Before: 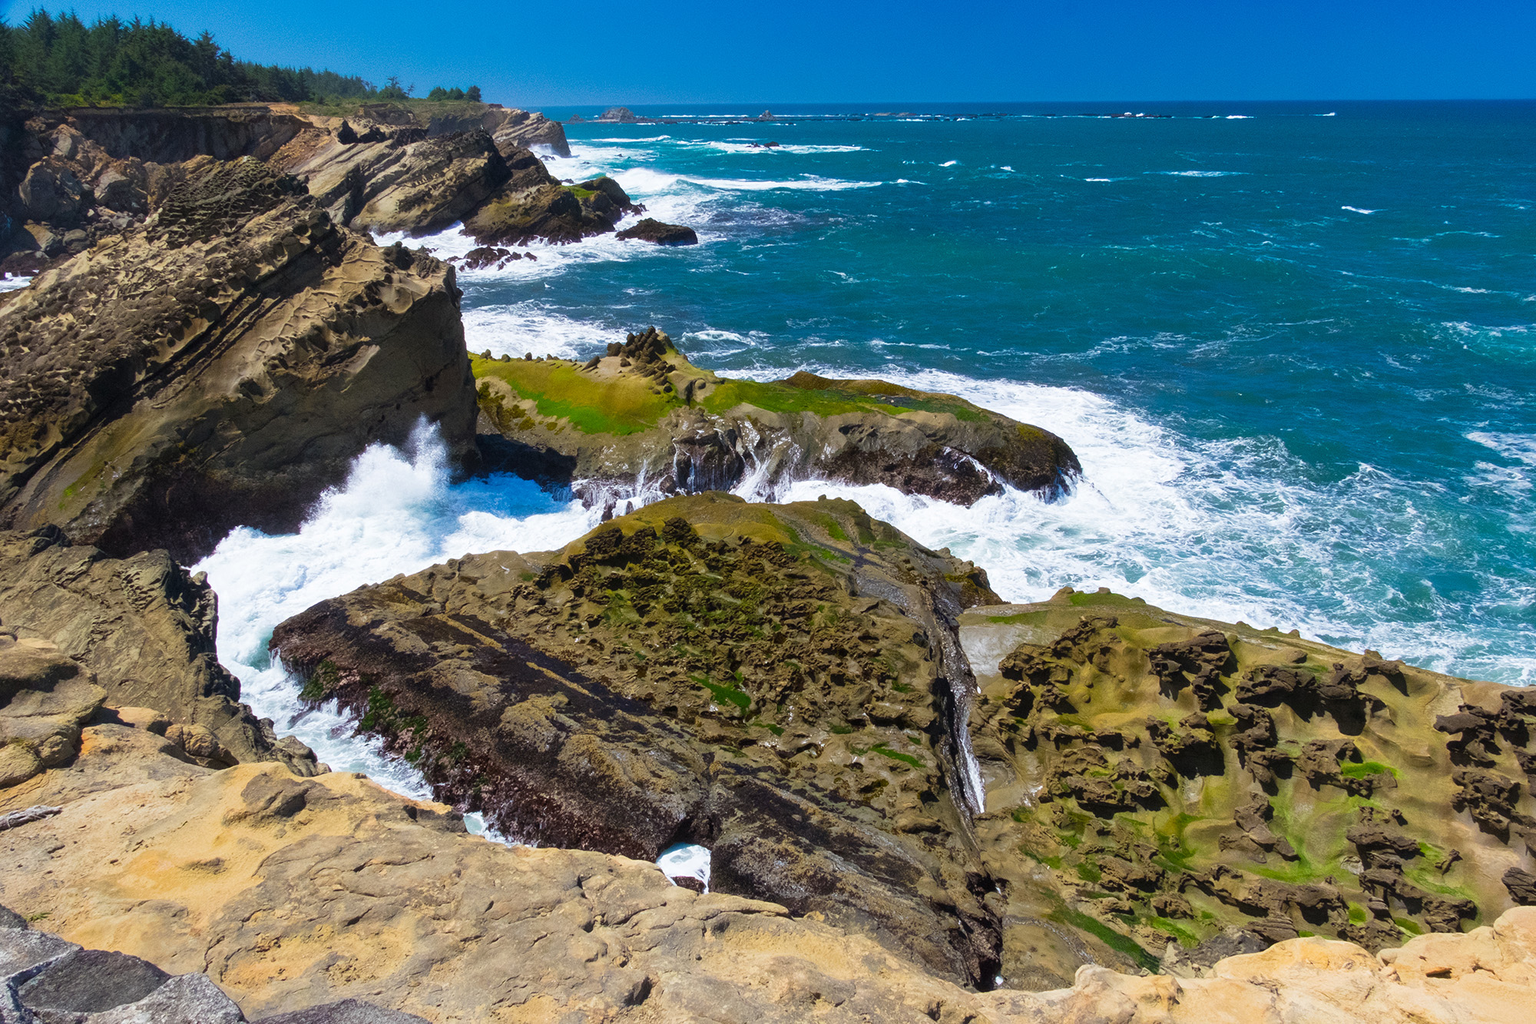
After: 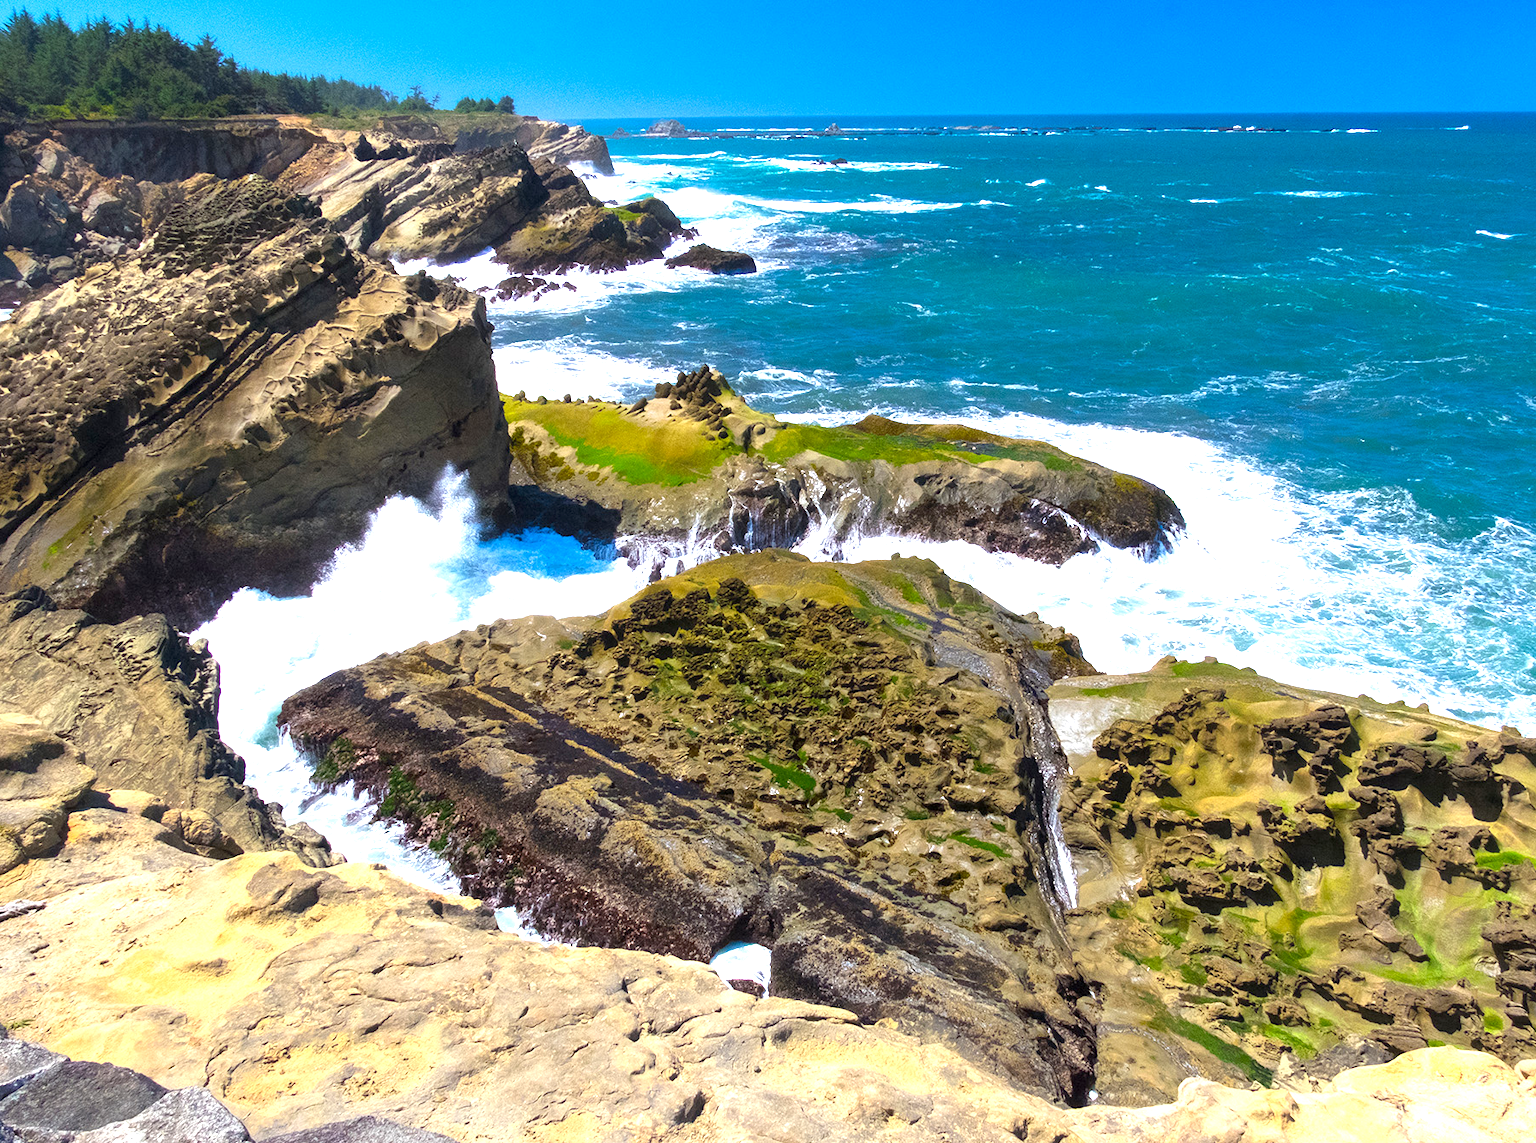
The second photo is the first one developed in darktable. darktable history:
crop and rotate: left 1.387%, right 9.108%
exposure: black level correction 0.001, exposure 1 EV, compensate highlight preservation false
